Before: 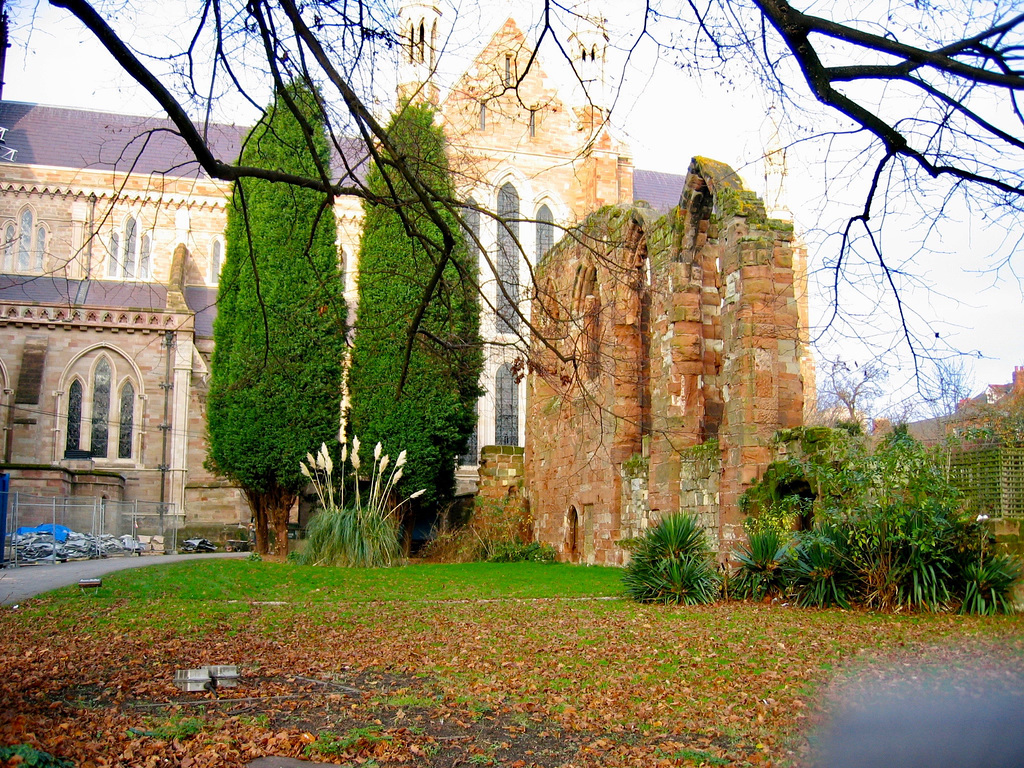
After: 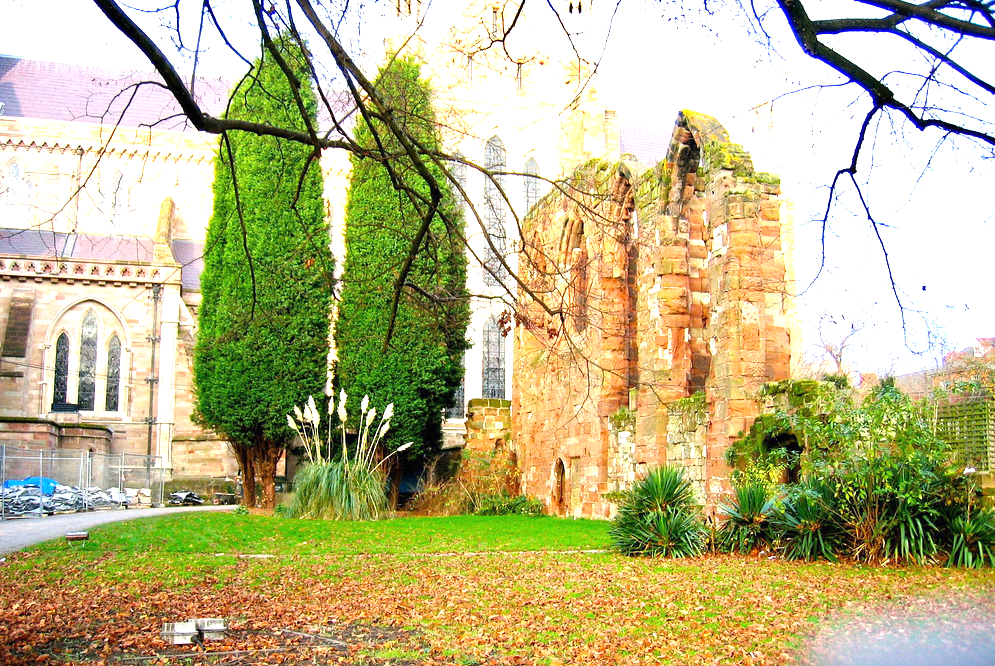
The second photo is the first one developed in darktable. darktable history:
crop: left 1.324%, top 6.137%, right 1.471%, bottom 7.122%
exposure: black level correction 0, exposure 1.291 EV, compensate exposure bias true, compensate highlight preservation false
